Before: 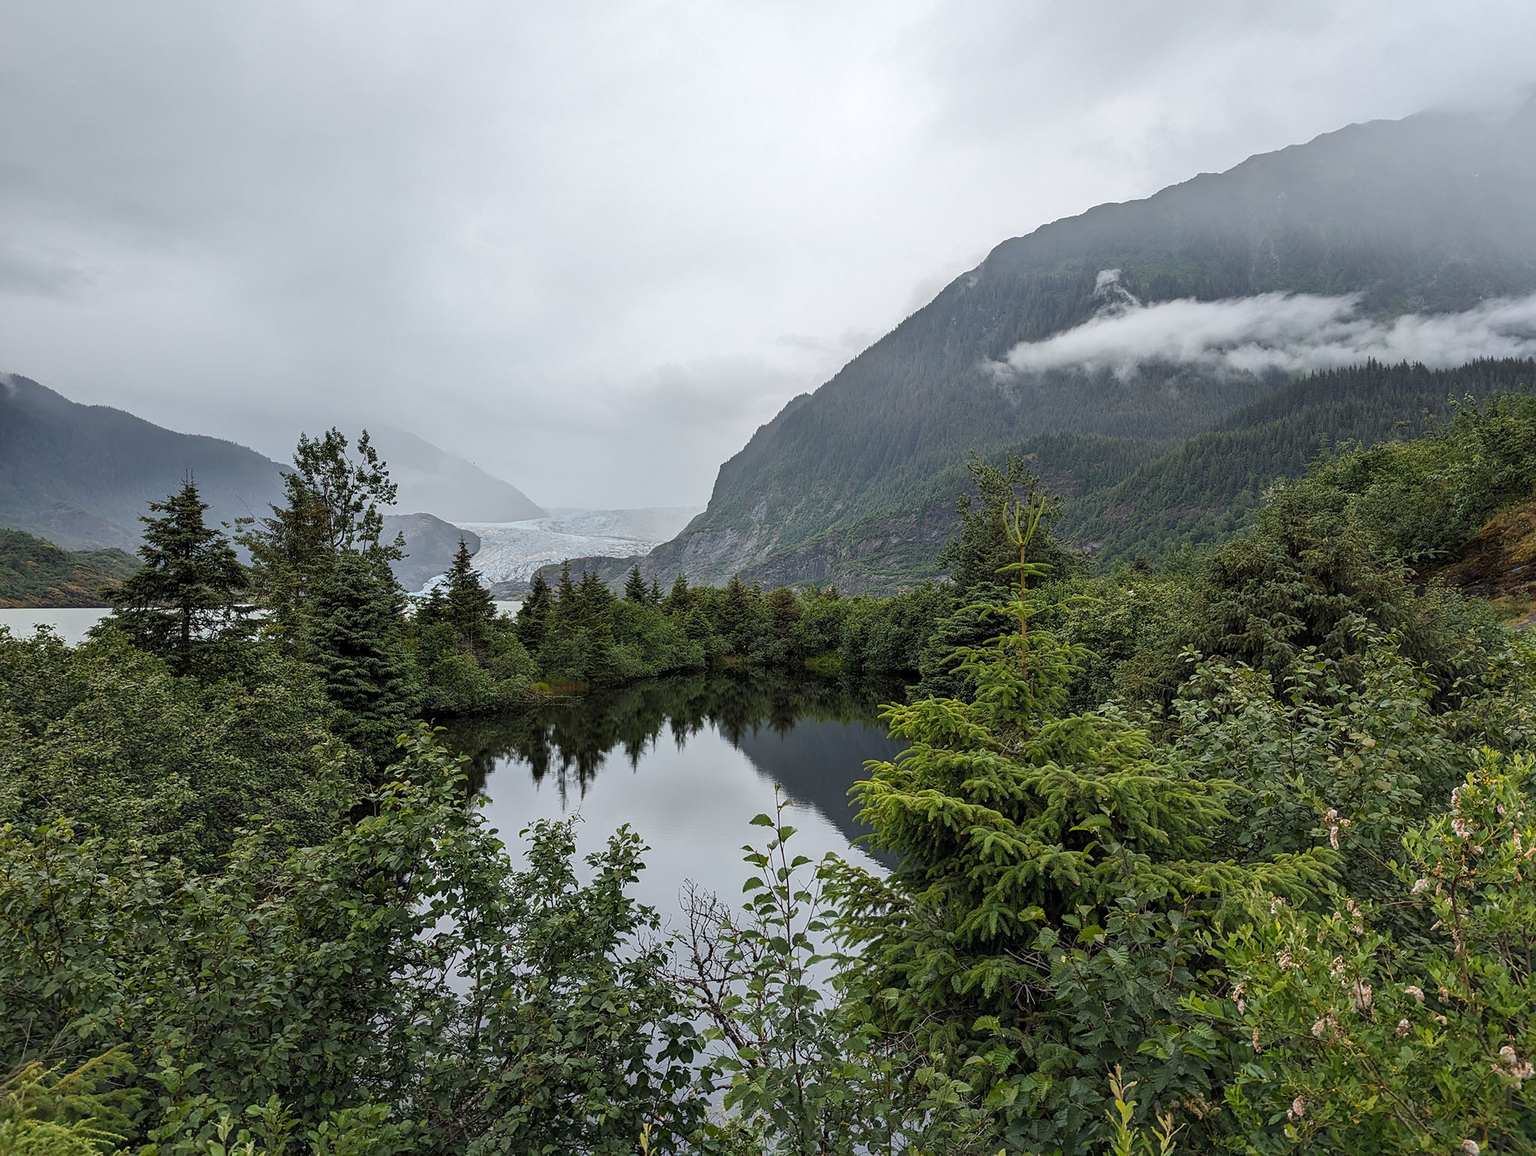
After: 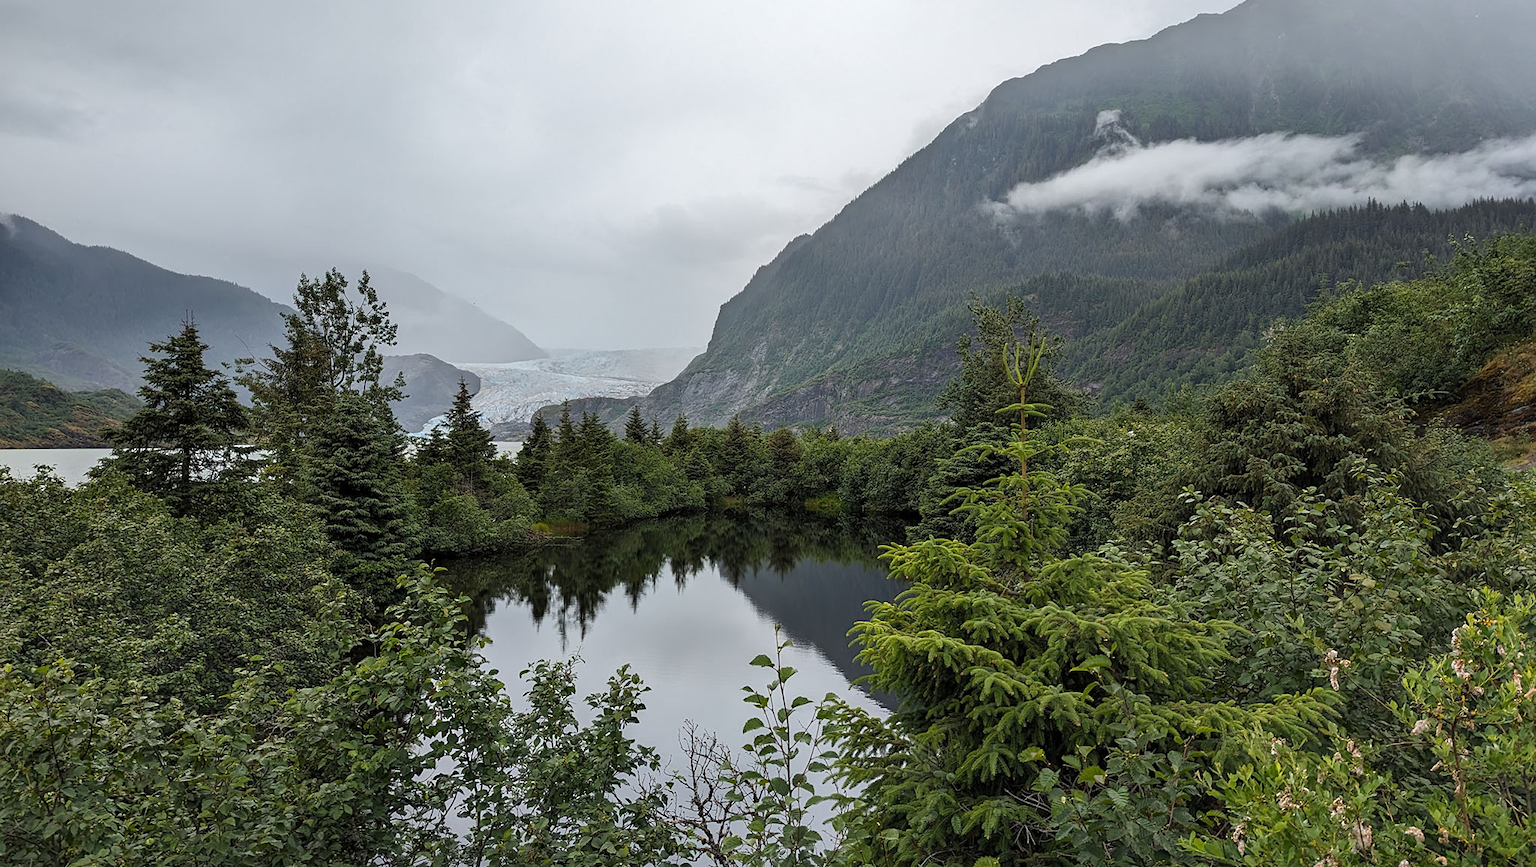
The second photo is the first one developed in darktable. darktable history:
sharpen: radius 5.325, amount 0.312, threshold 26.433
crop: top 13.819%, bottom 11.169%
